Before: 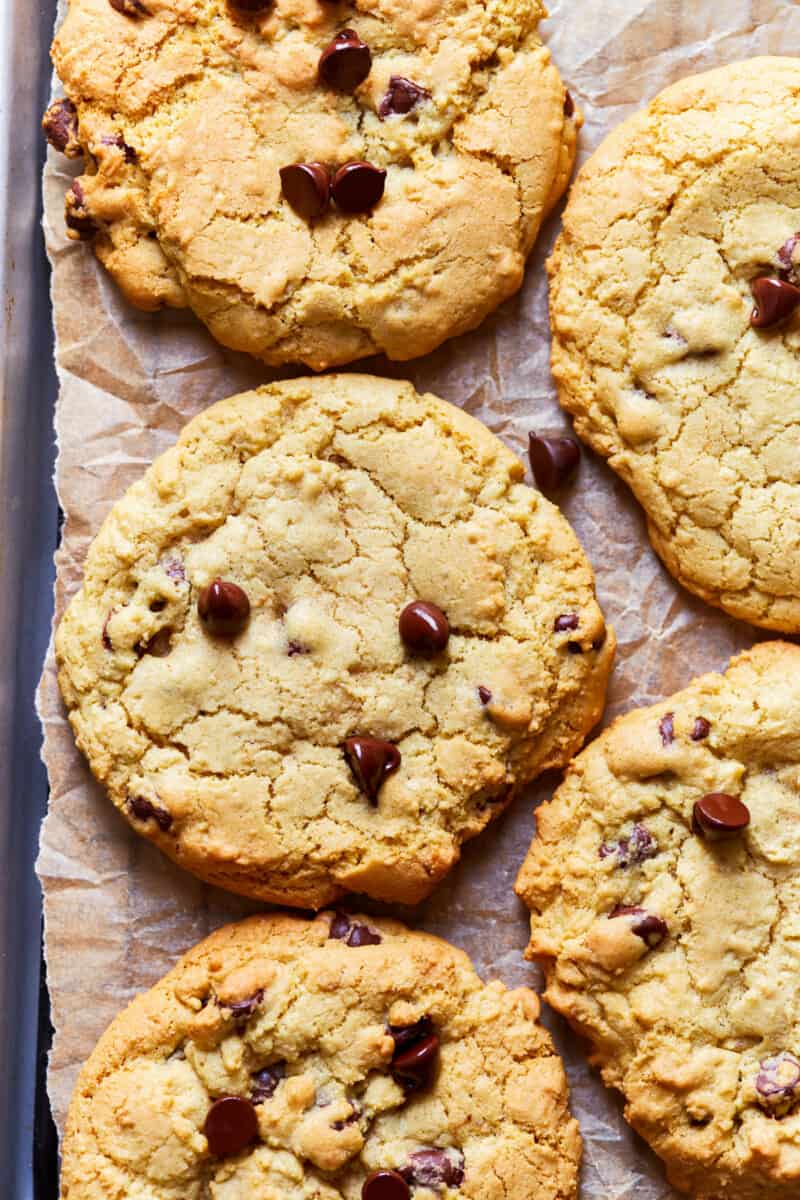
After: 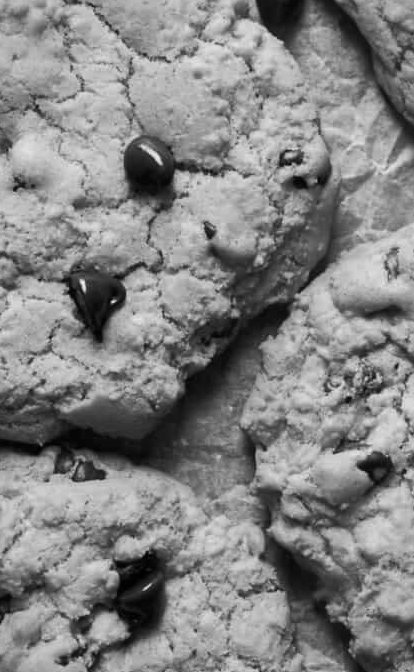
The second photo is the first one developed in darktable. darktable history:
crop: left 34.479%, top 38.822%, right 13.718%, bottom 5.172%
color calibration: output gray [0.246, 0.254, 0.501, 0], gray › normalize channels true, illuminant same as pipeline (D50), adaptation XYZ, x 0.346, y 0.359, gamut compression 0
vignetting: fall-off start 100%, fall-off radius 64.94%, automatic ratio true, unbound false
